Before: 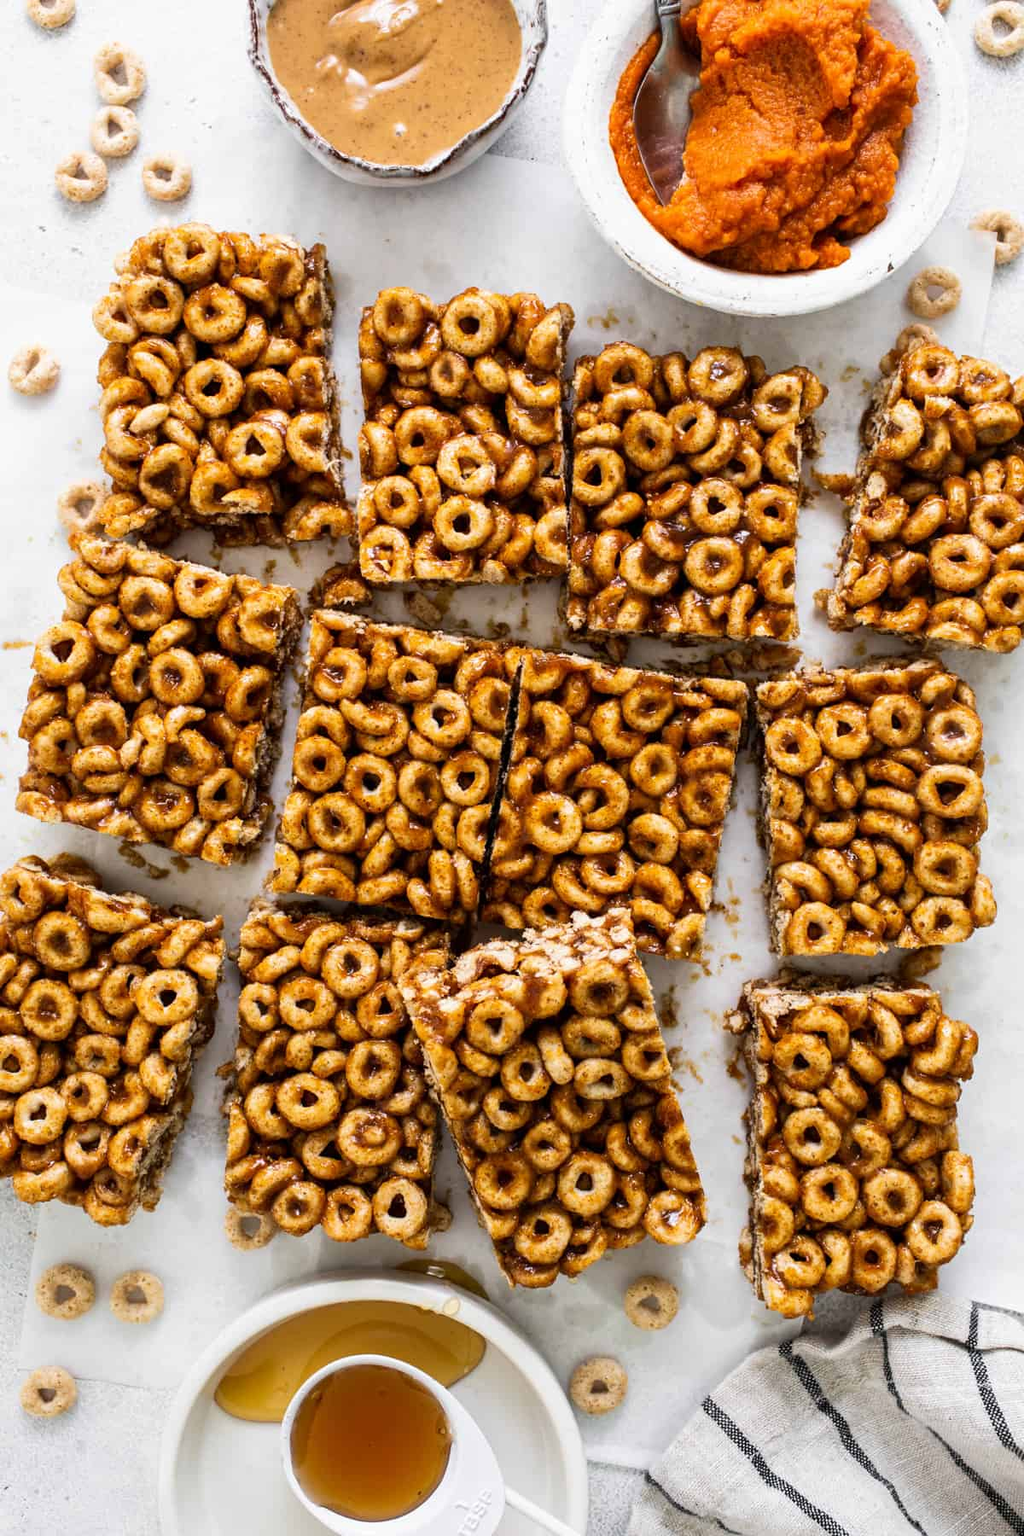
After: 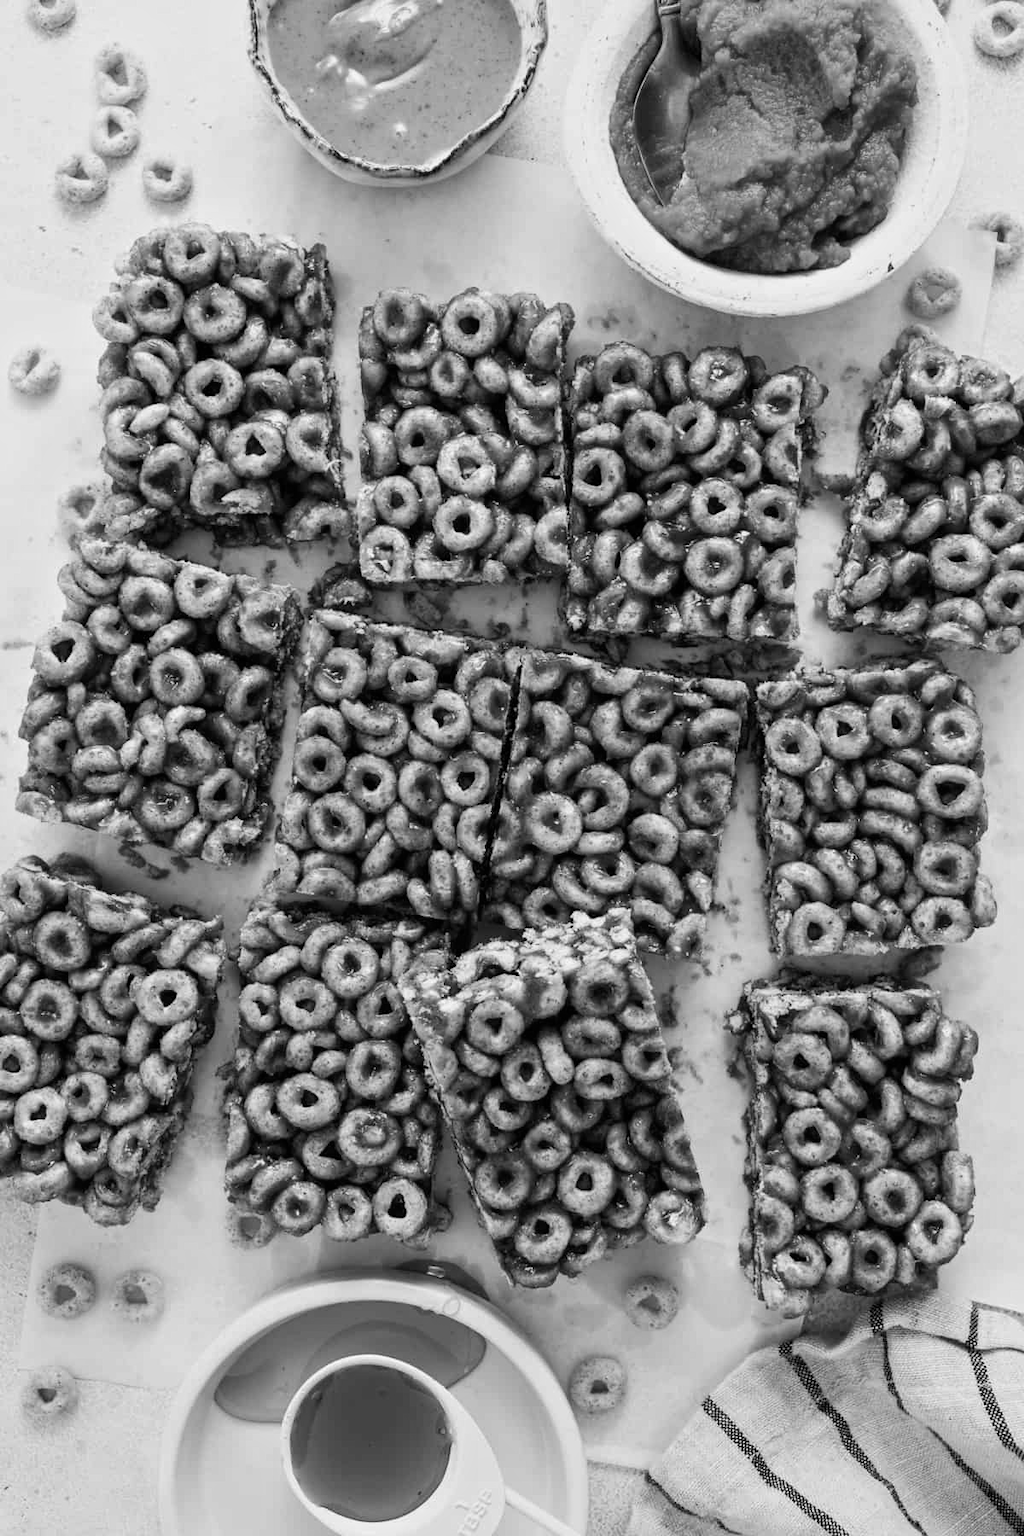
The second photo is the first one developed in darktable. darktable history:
monochrome: a 32, b 64, size 2.3
white balance: red 0.766, blue 1.537
